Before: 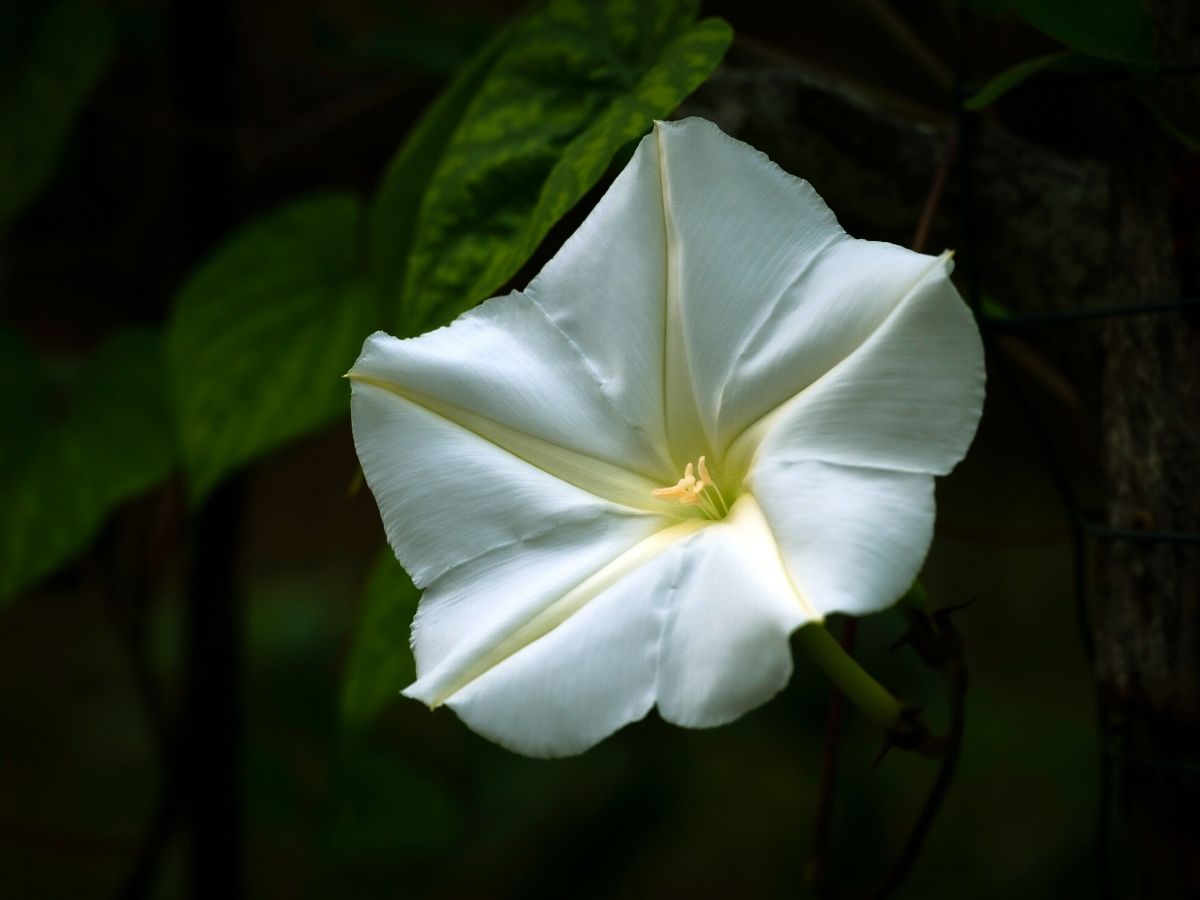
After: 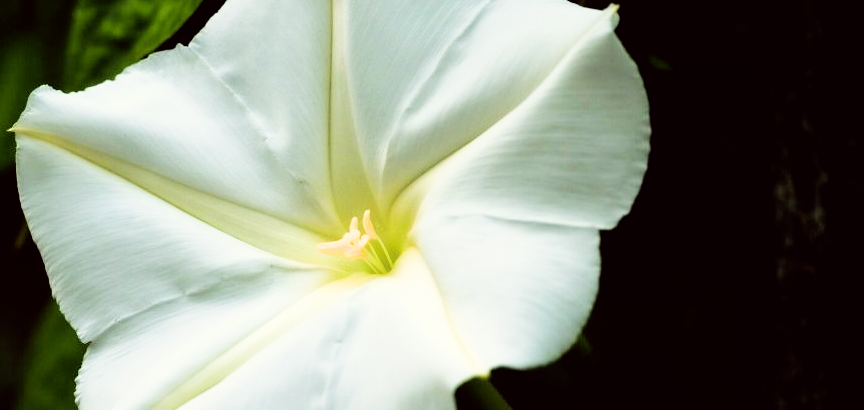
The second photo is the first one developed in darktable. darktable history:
filmic rgb: black relative exposure -5 EV, white relative exposure 3.97 EV, hardness 2.88, contrast 1.406, highlights saturation mix -28.76%
crop and rotate: left 27.951%, top 27.388%, bottom 27.02%
exposure: black level correction 0, exposure 1.103 EV, compensate highlight preservation false
color correction: highlights a* -1.01, highlights b* 4.49, shadows a* 3.55
